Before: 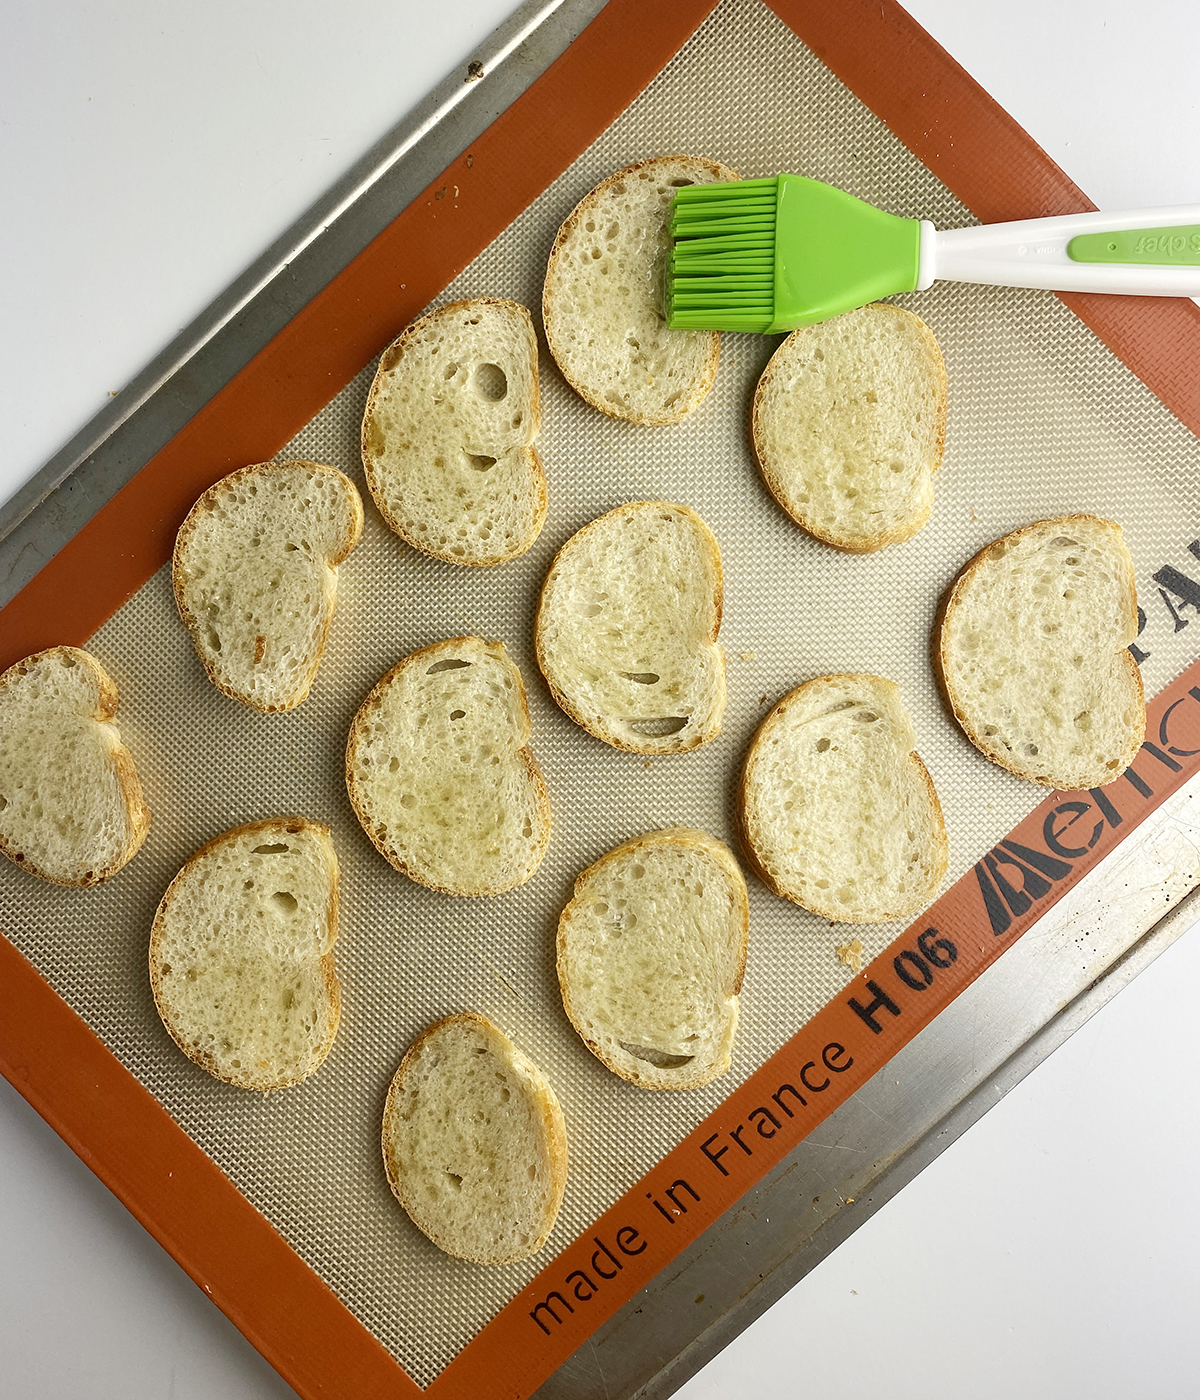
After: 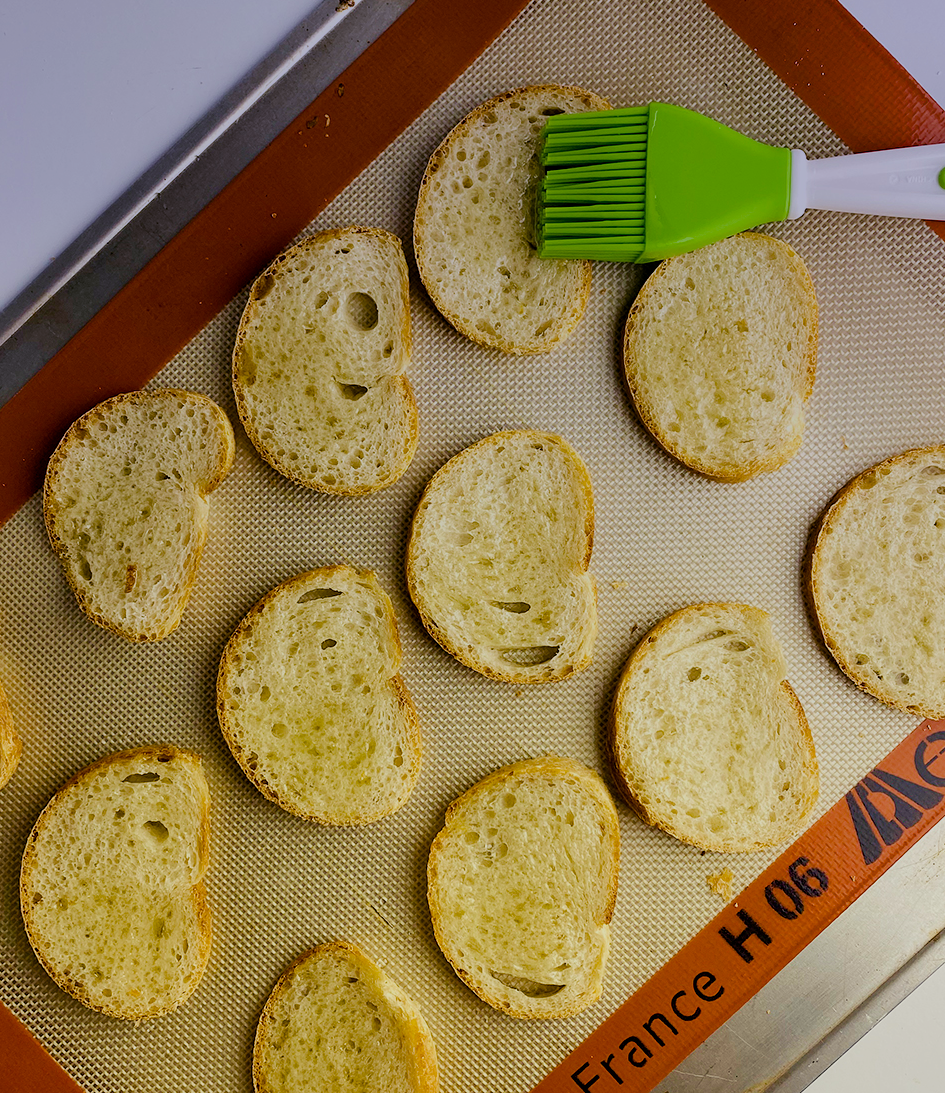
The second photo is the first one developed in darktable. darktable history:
color balance rgb: shadows lift › luminance -21.66%, shadows lift › chroma 6.57%, shadows lift › hue 270°, power › chroma 0.68%, power › hue 60°, highlights gain › luminance 6.08%, highlights gain › chroma 1.33%, highlights gain › hue 90°, global offset › luminance -0.87%, perceptual saturation grading › global saturation 26.86%, perceptual saturation grading › highlights -28.39%, perceptual saturation grading › mid-tones 15.22%, perceptual saturation grading › shadows 33.98%, perceptual brilliance grading › highlights 10%, perceptual brilliance grading › mid-tones 5%
crop and rotate: left 10.77%, top 5.1%, right 10.41%, bottom 16.76%
velvia: on, module defaults
graduated density: hue 238.83°, saturation 50%
tone equalizer: -8 EV 0.25 EV, -7 EV 0.417 EV, -6 EV 0.417 EV, -5 EV 0.25 EV, -3 EV -0.25 EV, -2 EV -0.417 EV, -1 EV -0.417 EV, +0 EV -0.25 EV, edges refinement/feathering 500, mask exposure compensation -1.57 EV, preserve details guided filter
filmic rgb: black relative exposure -7.65 EV, white relative exposure 4.56 EV, hardness 3.61
